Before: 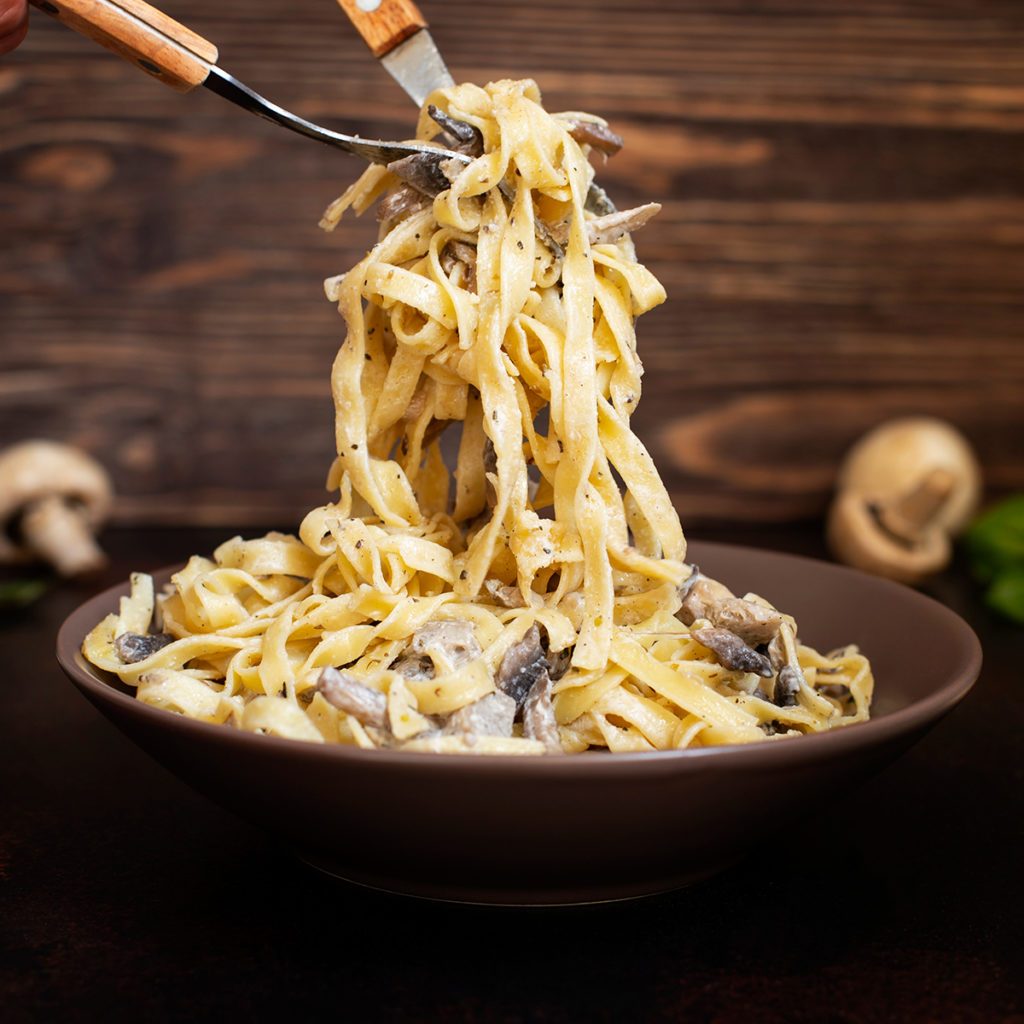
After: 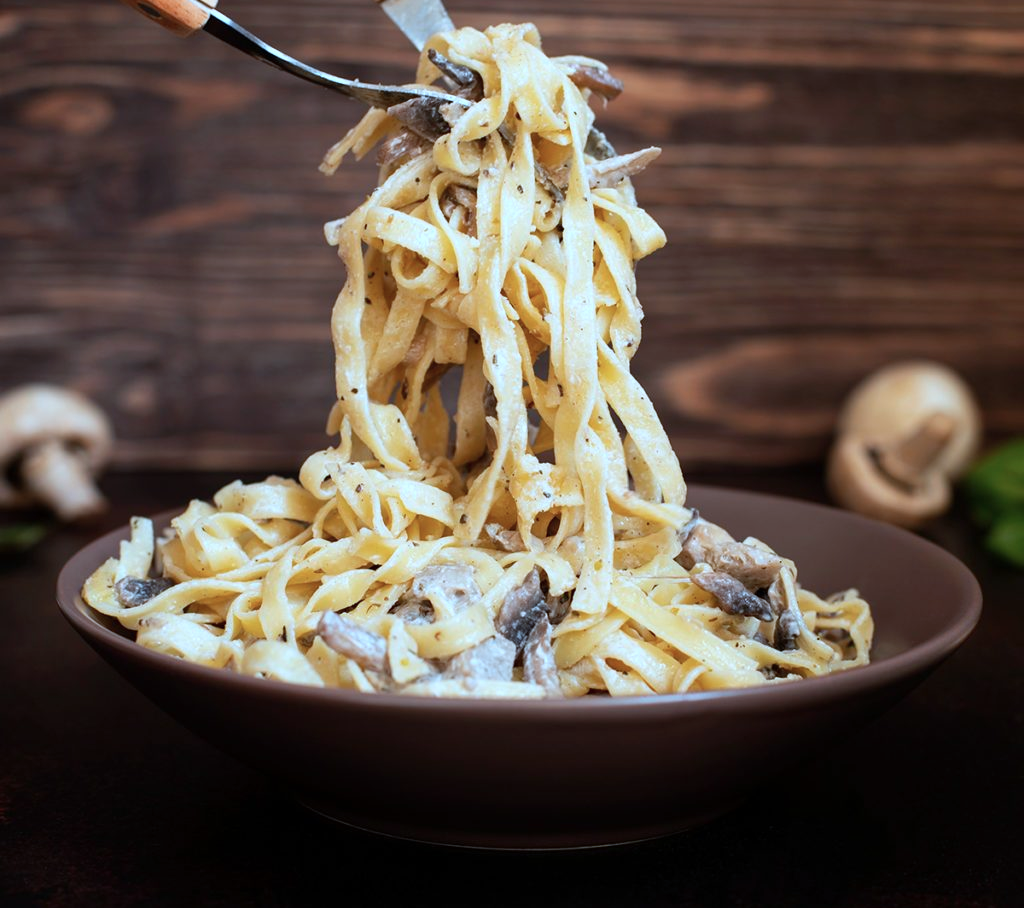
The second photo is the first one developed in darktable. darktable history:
crop and rotate: top 5.516%, bottom 5.81%
color correction: highlights a* -8.84, highlights b* -23.83
